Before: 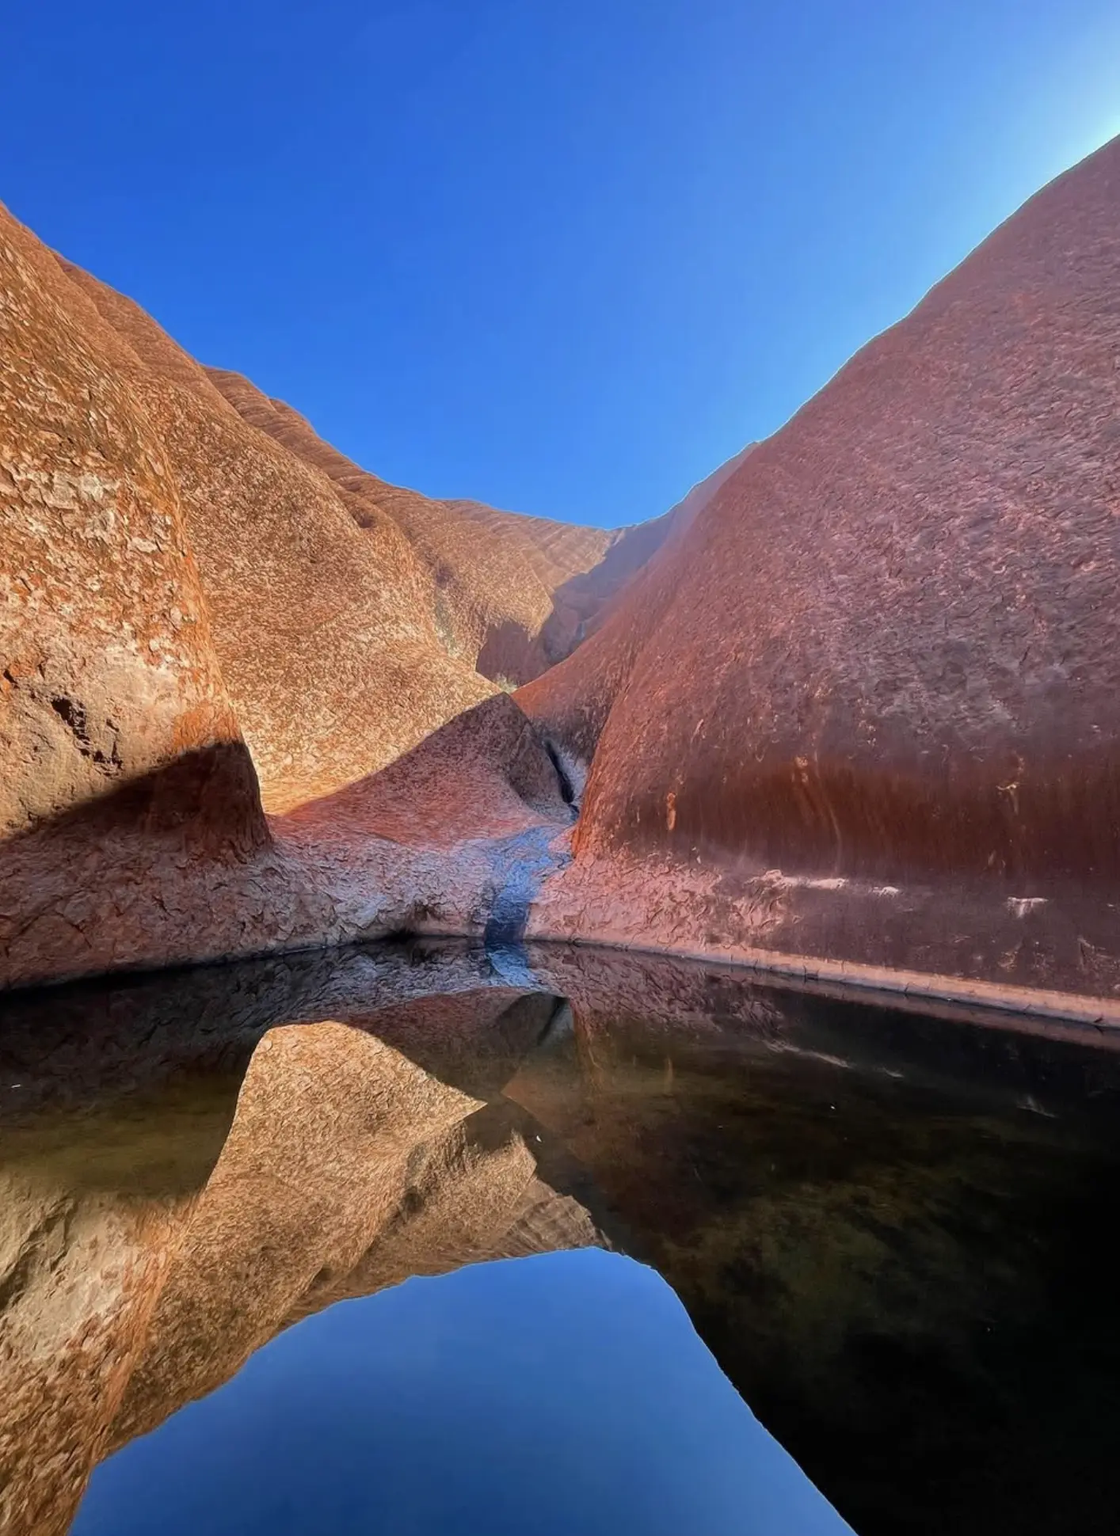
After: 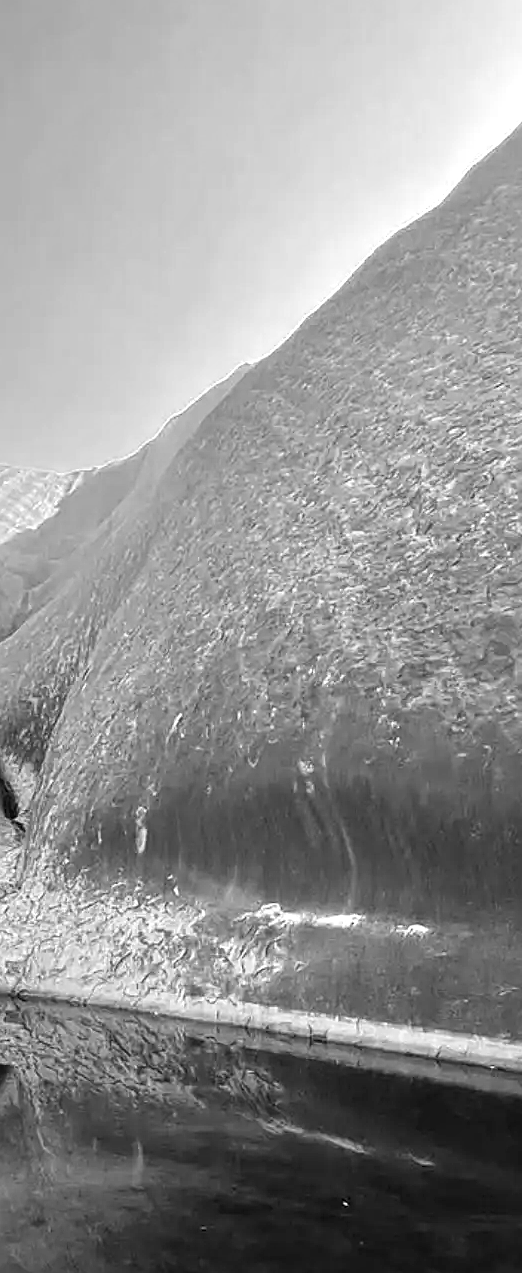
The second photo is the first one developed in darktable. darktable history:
crop and rotate: left 49.936%, top 10.094%, right 13.136%, bottom 24.256%
exposure: black level correction 0, exposure 1.1 EV, compensate highlight preservation false
monochrome: on, module defaults
local contrast: mode bilateral grid, contrast 20, coarseness 50, detail 120%, midtone range 0.2
sharpen: on, module defaults
